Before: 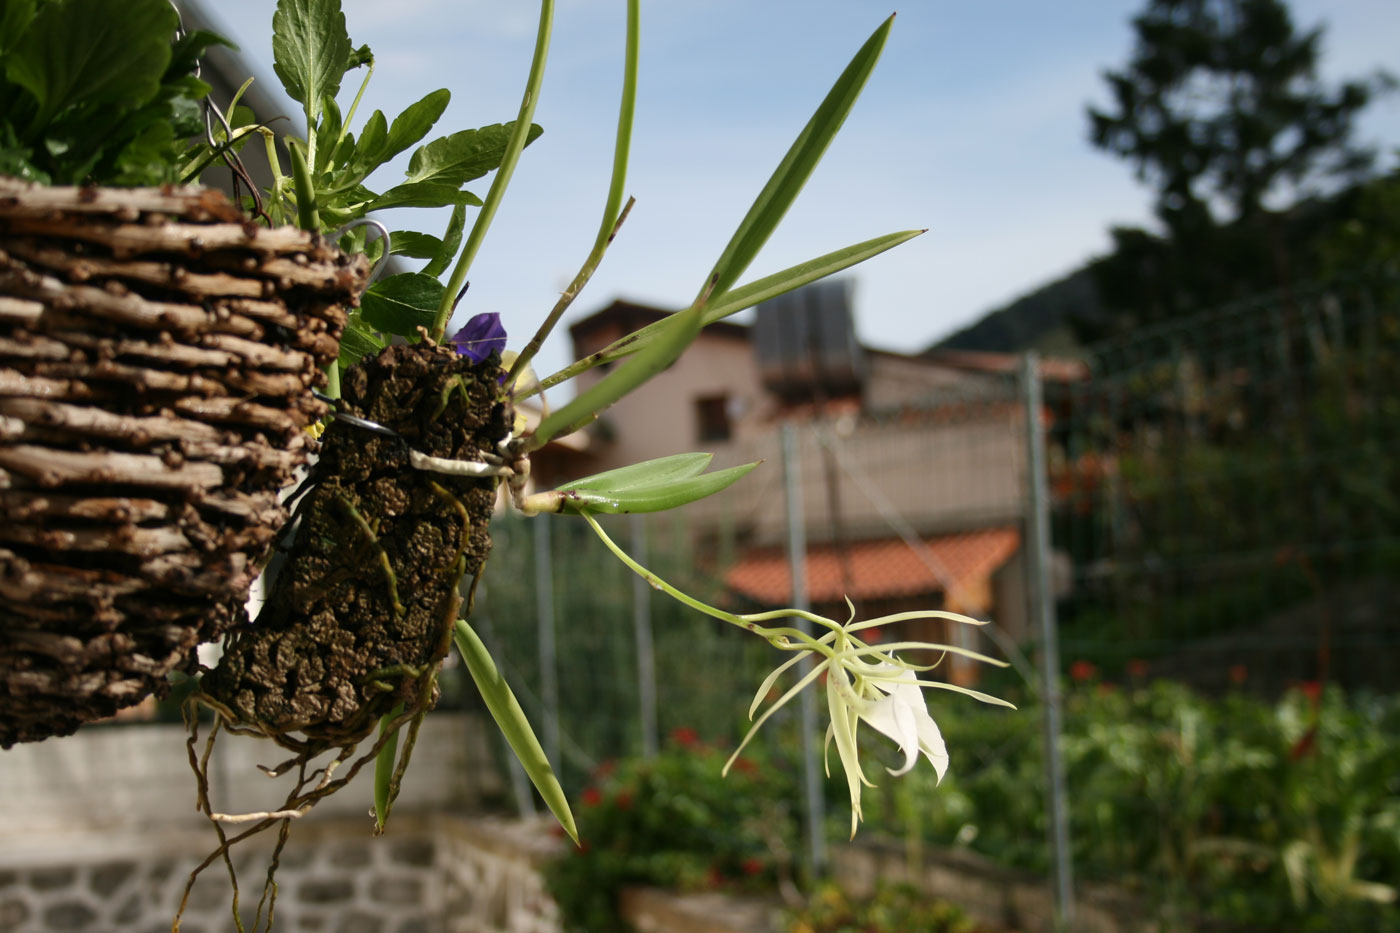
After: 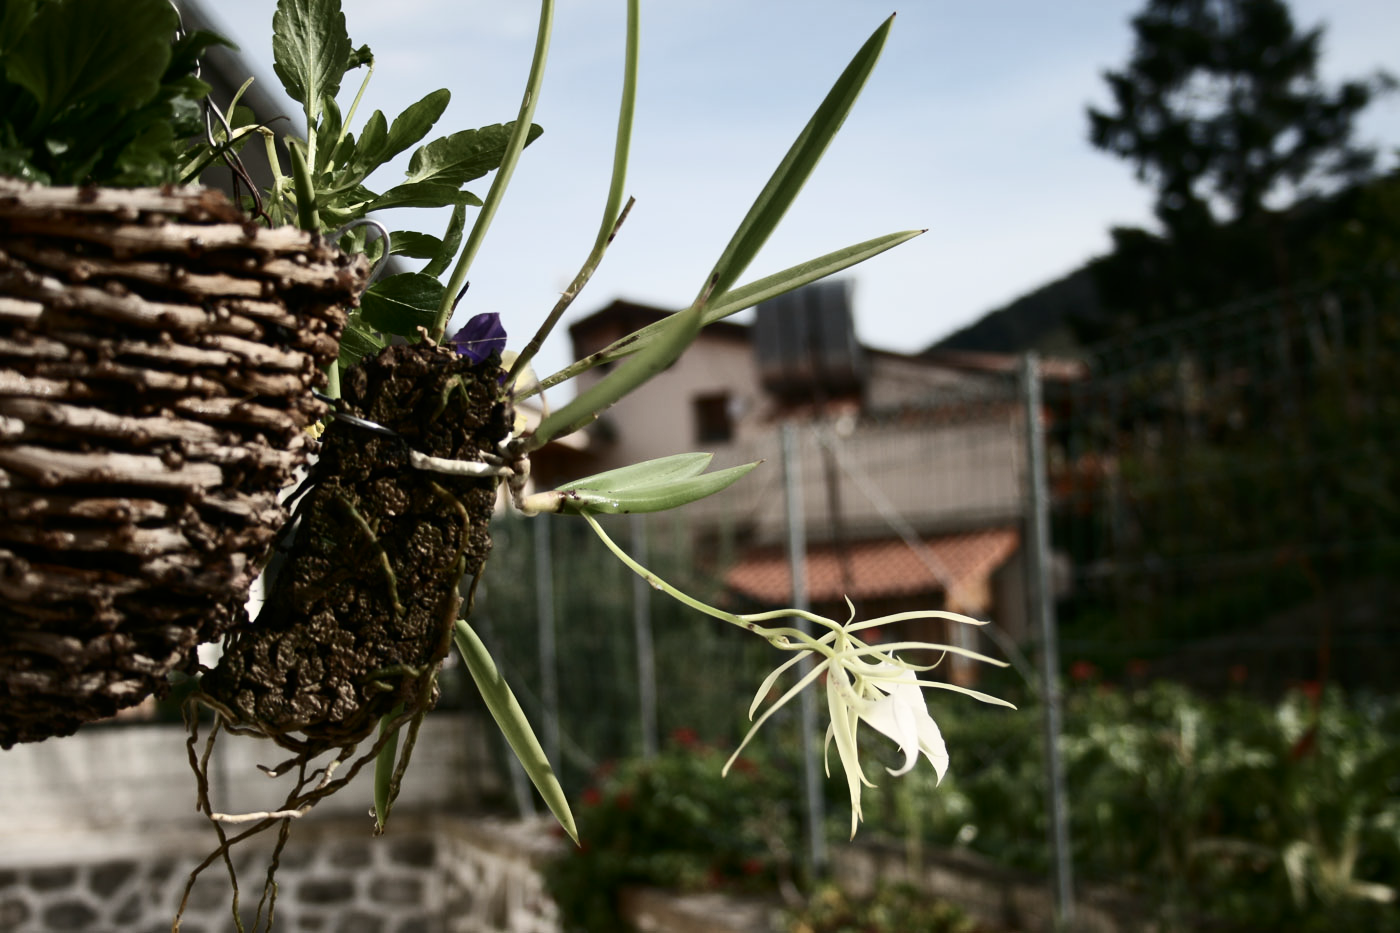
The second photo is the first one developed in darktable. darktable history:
contrast brightness saturation: contrast 0.251, saturation -0.312
